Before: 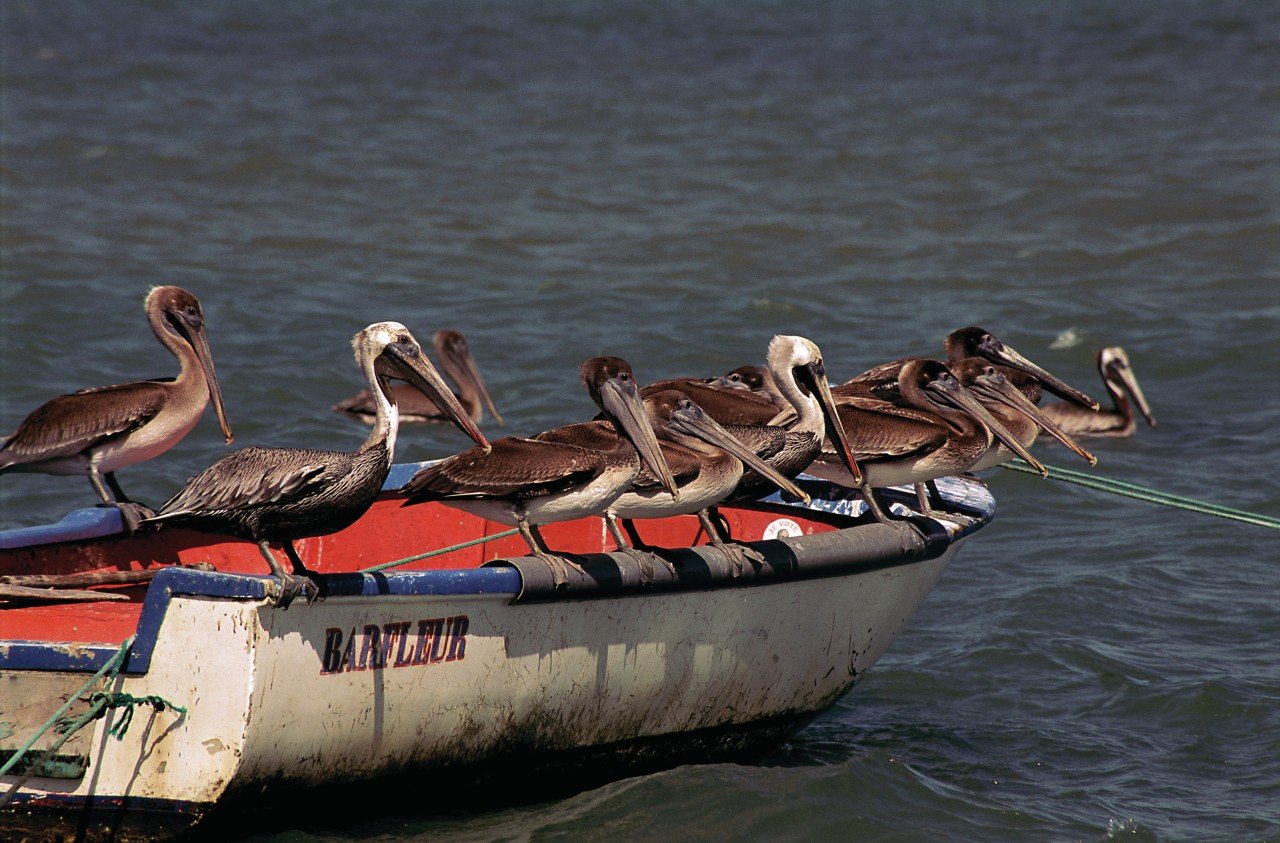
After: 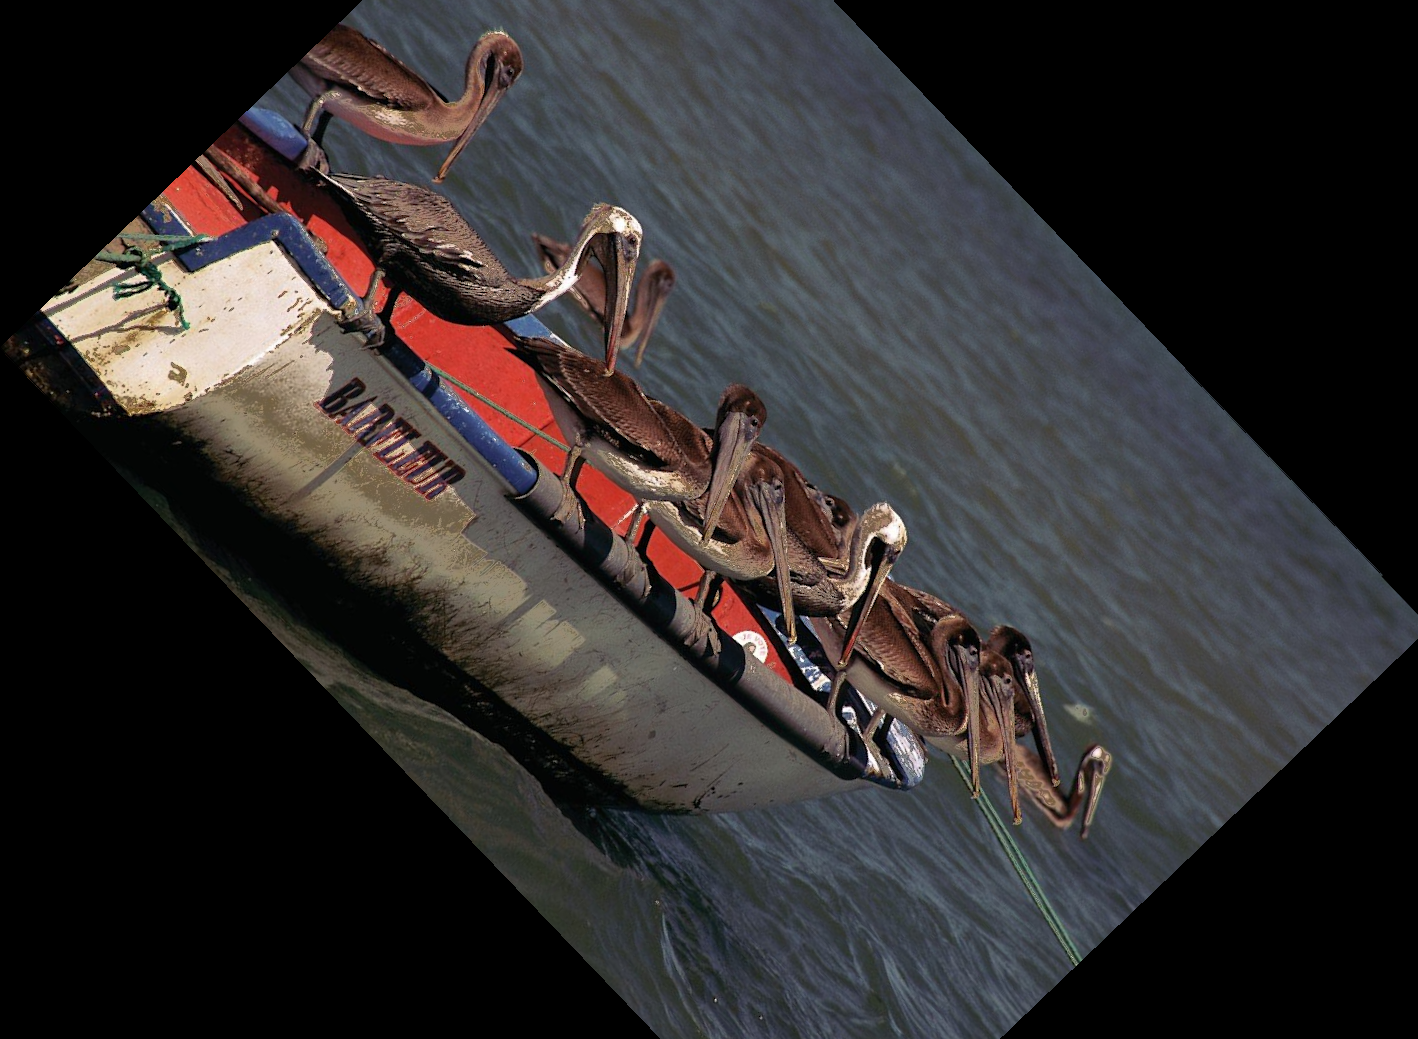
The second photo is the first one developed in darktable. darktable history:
fill light: exposure -0.73 EV, center 0.69, width 2.2
crop and rotate: angle -46.26°, top 16.234%, right 0.912%, bottom 11.704%
rotate and perspective: rotation 0.215°, lens shift (vertical) -0.139, crop left 0.069, crop right 0.939, crop top 0.002, crop bottom 0.996
